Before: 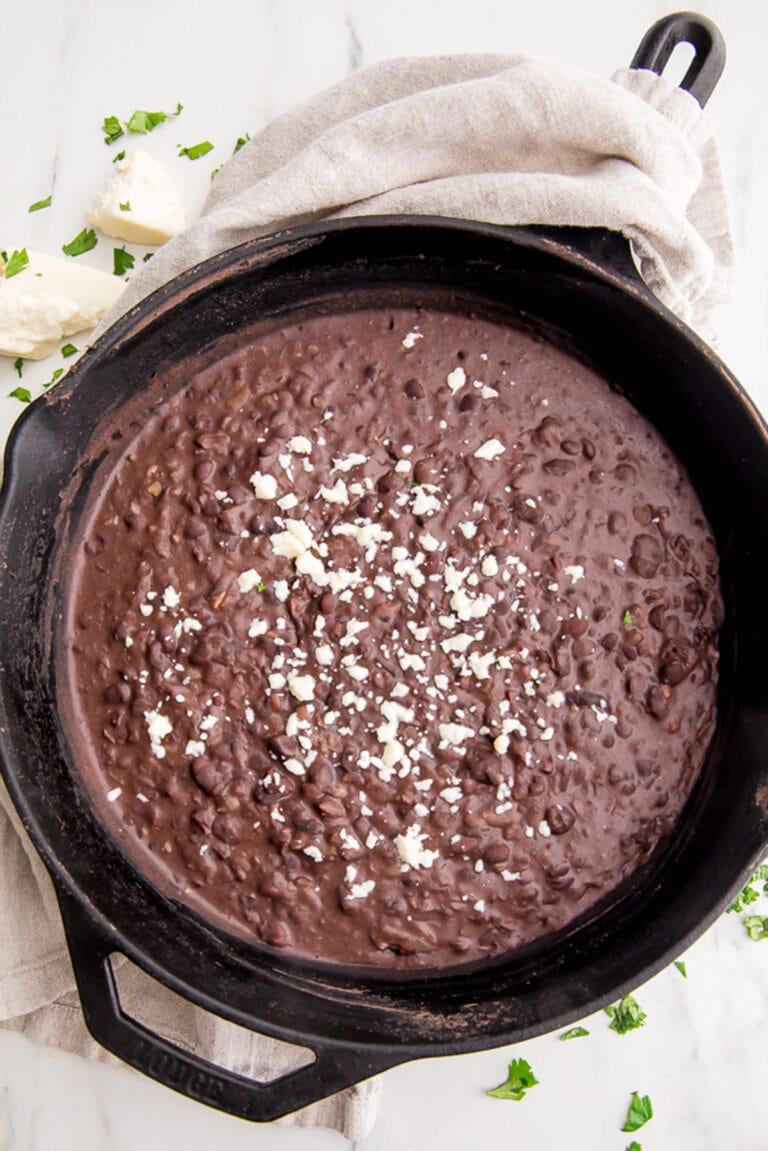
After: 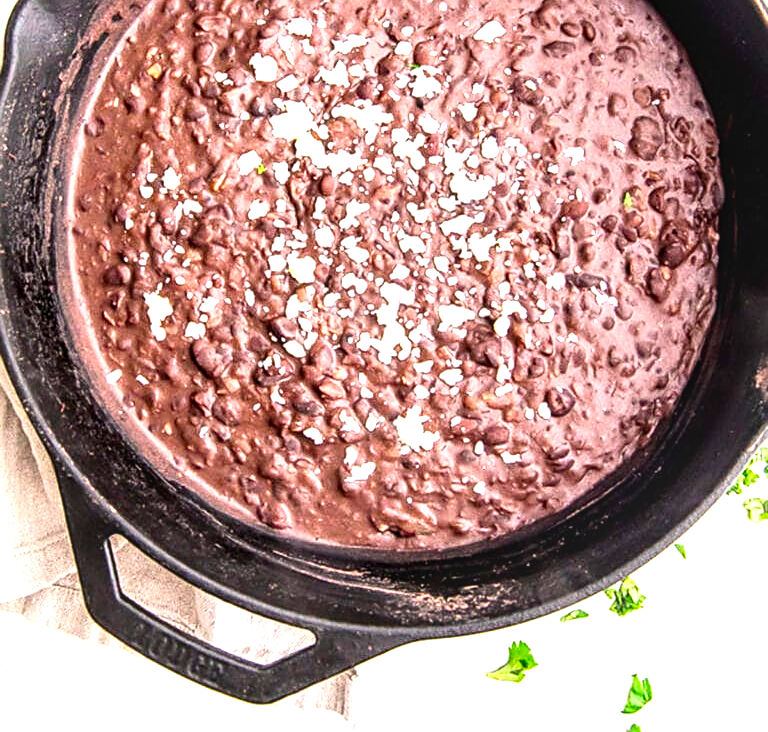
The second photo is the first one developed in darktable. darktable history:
crop and rotate: top 36.358%
base curve: curves: ch0 [(0, 0) (0.989, 0.992)], exposure shift 0.01, preserve colors none
contrast brightness saturation: contrast 0.148, brightness -0.005, saturation 0.103
exposure: black level correction 0, exposure 1.295 EV
sharpen: on, module defaults
local contrast: detail 130%
color balance rgb: perceptual saturation grading › global saturation 19.5%, global vibrance -24.54%
